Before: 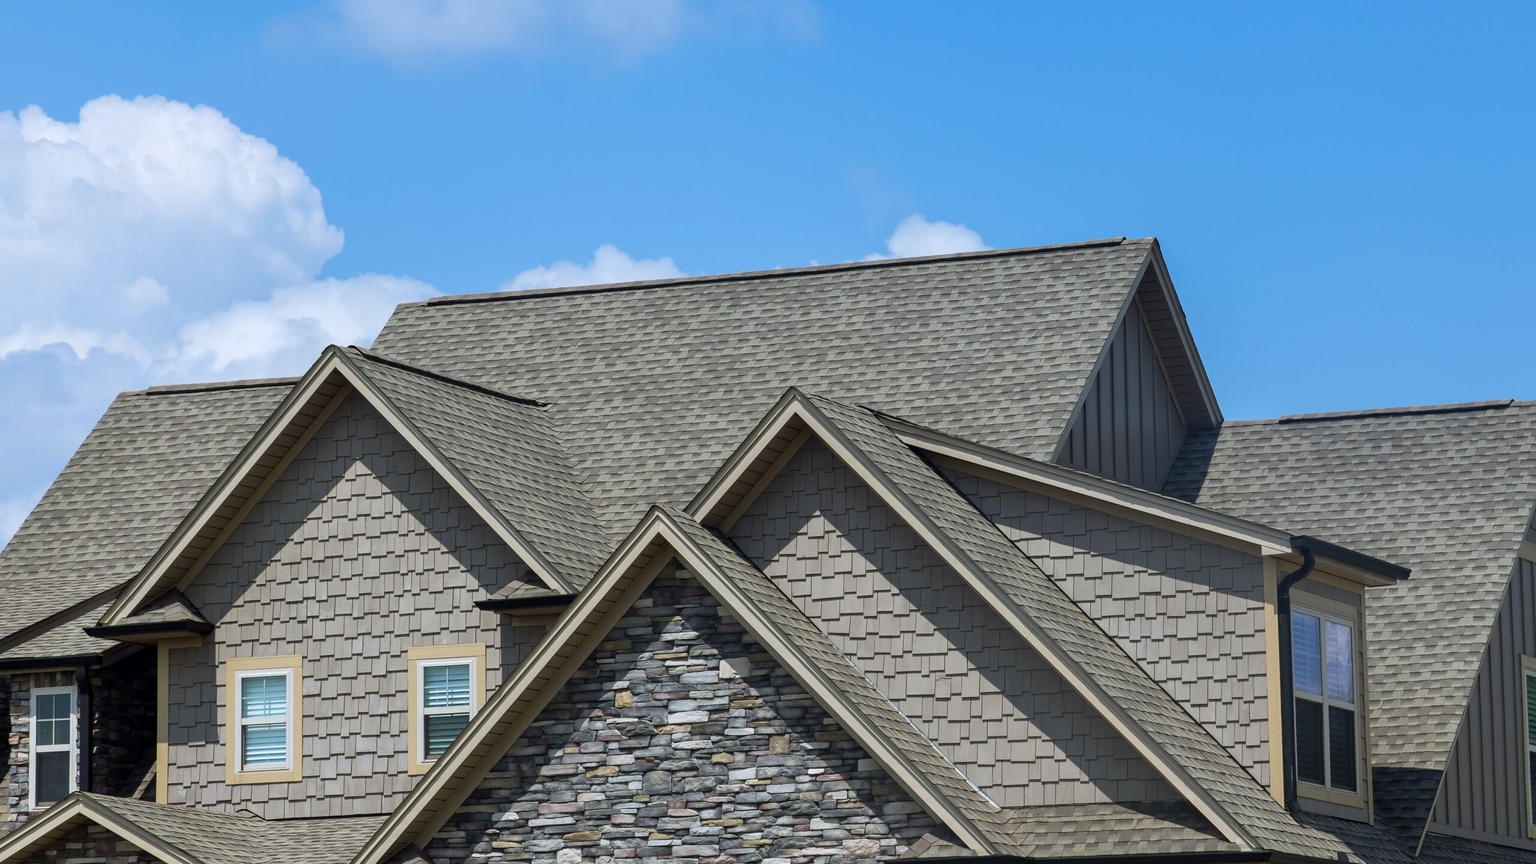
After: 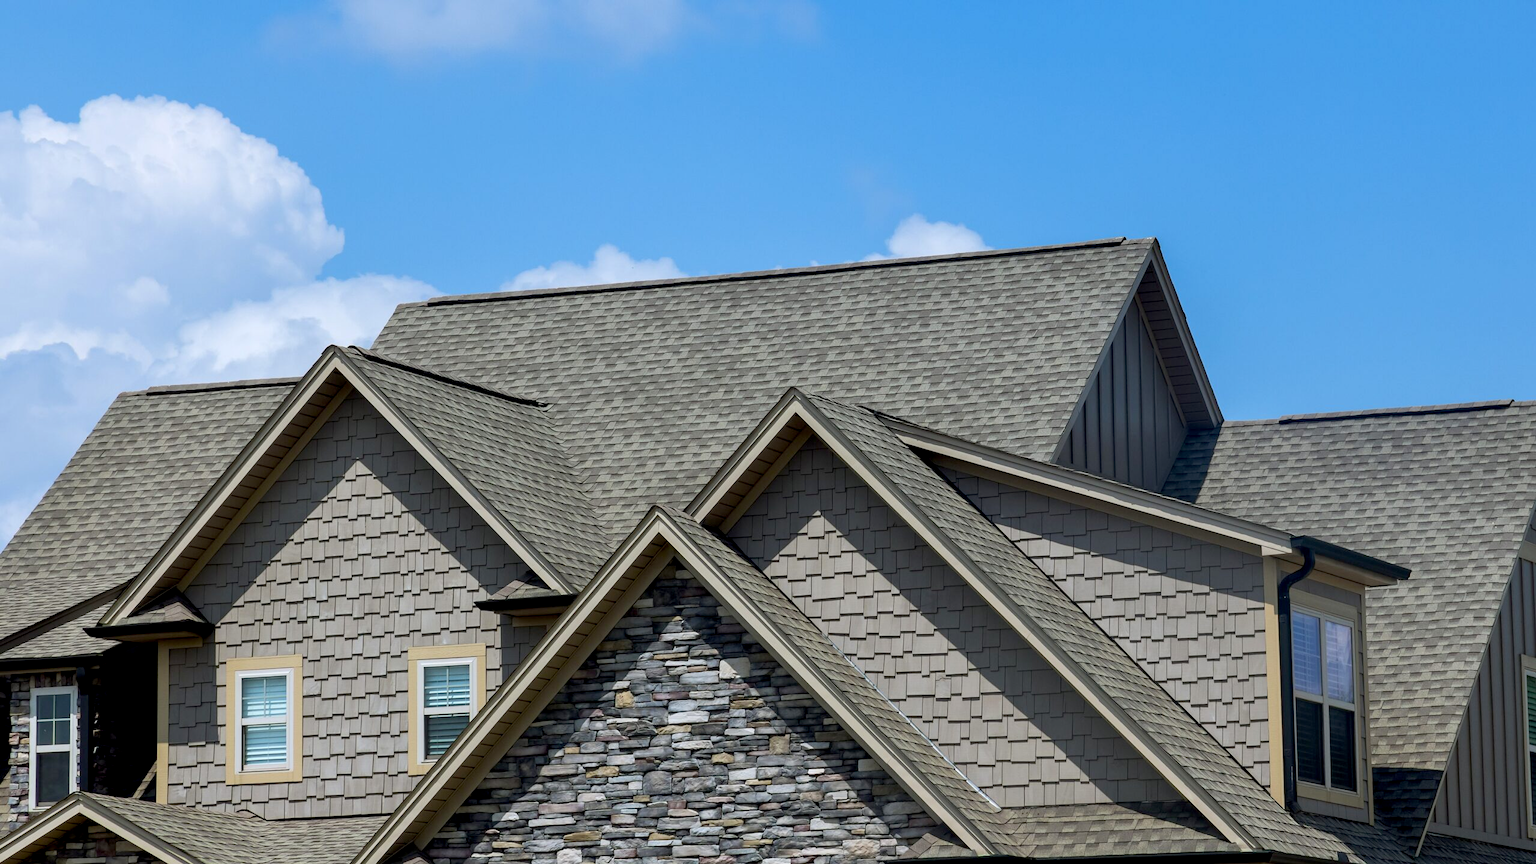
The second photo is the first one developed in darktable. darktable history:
exposure: black level correction 0.009, exposure 0.015 EV, compensate exposure bias true, compensate highlight preservation false
